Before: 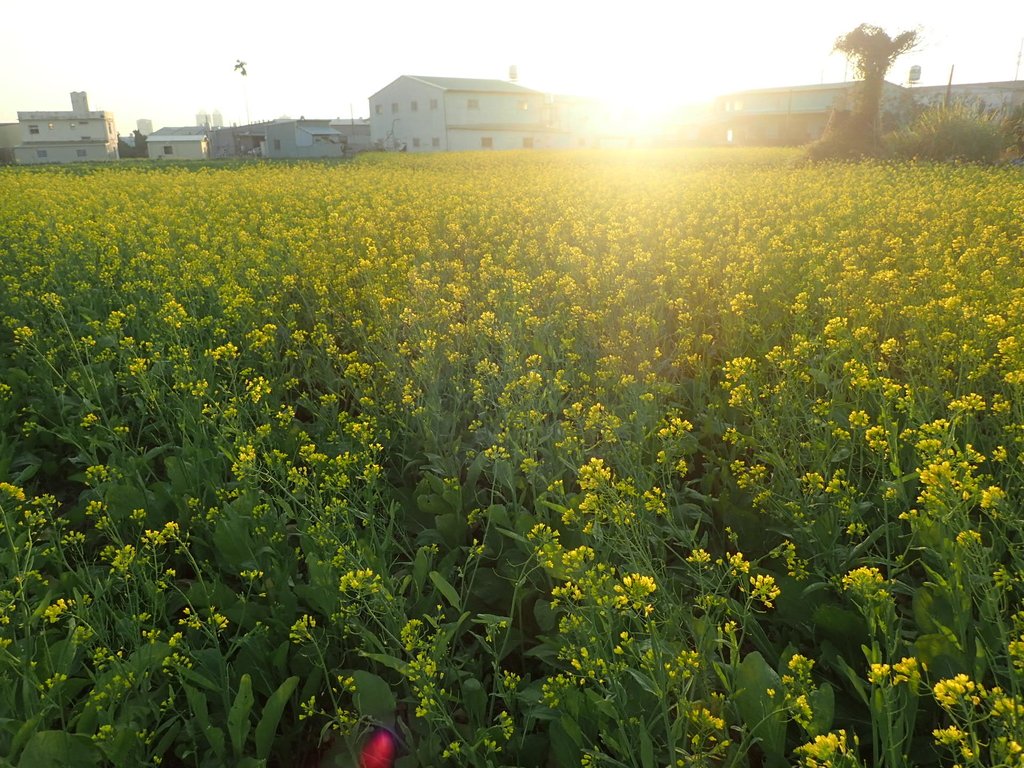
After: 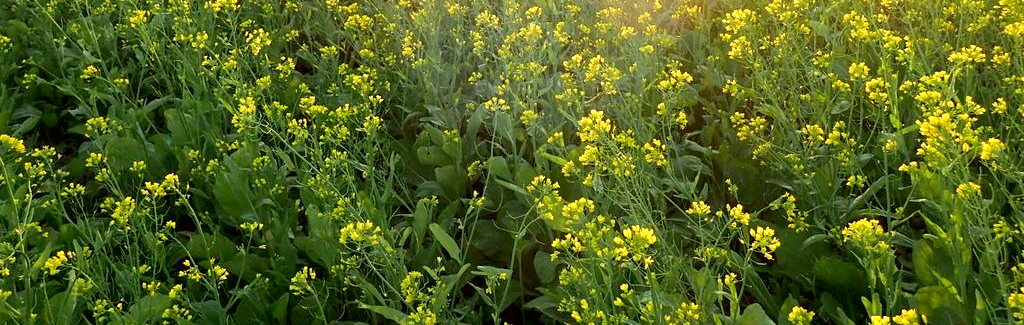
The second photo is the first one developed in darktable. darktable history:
local contrast: mode bilateral grid, contrast 20, coarseness 49, detail 121%, midtone range 0.2
exposure: black level correction 0.008, exposure 0.969 EV, compensate highlight preservation false
crop: top 45.441%, bottom 12.185%
